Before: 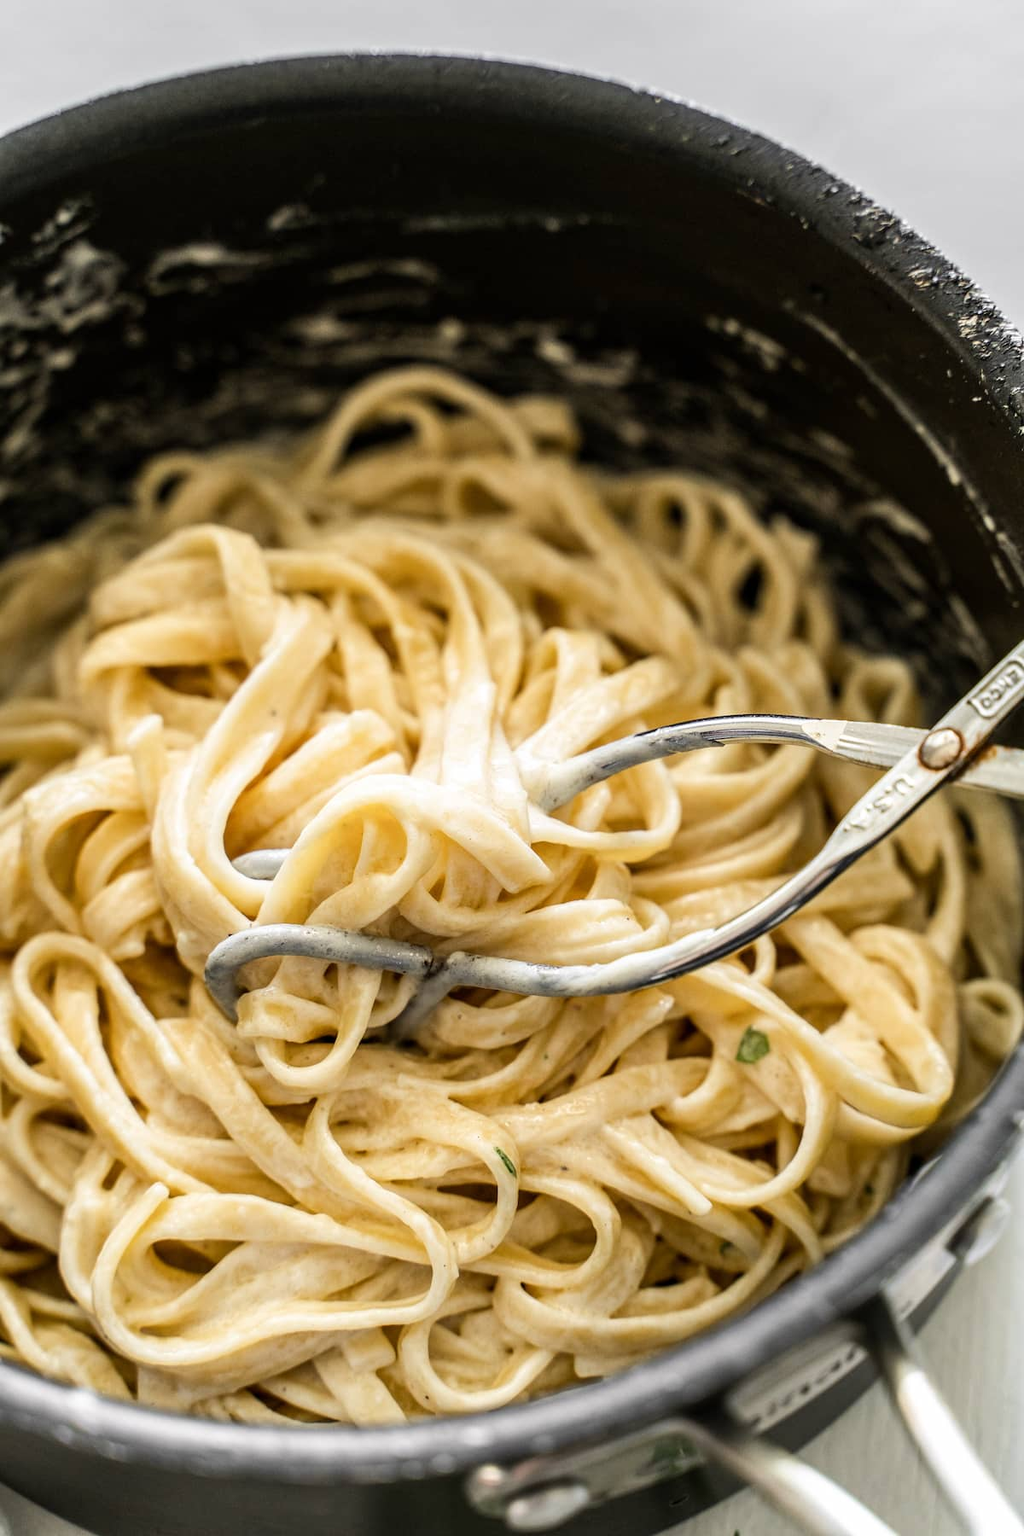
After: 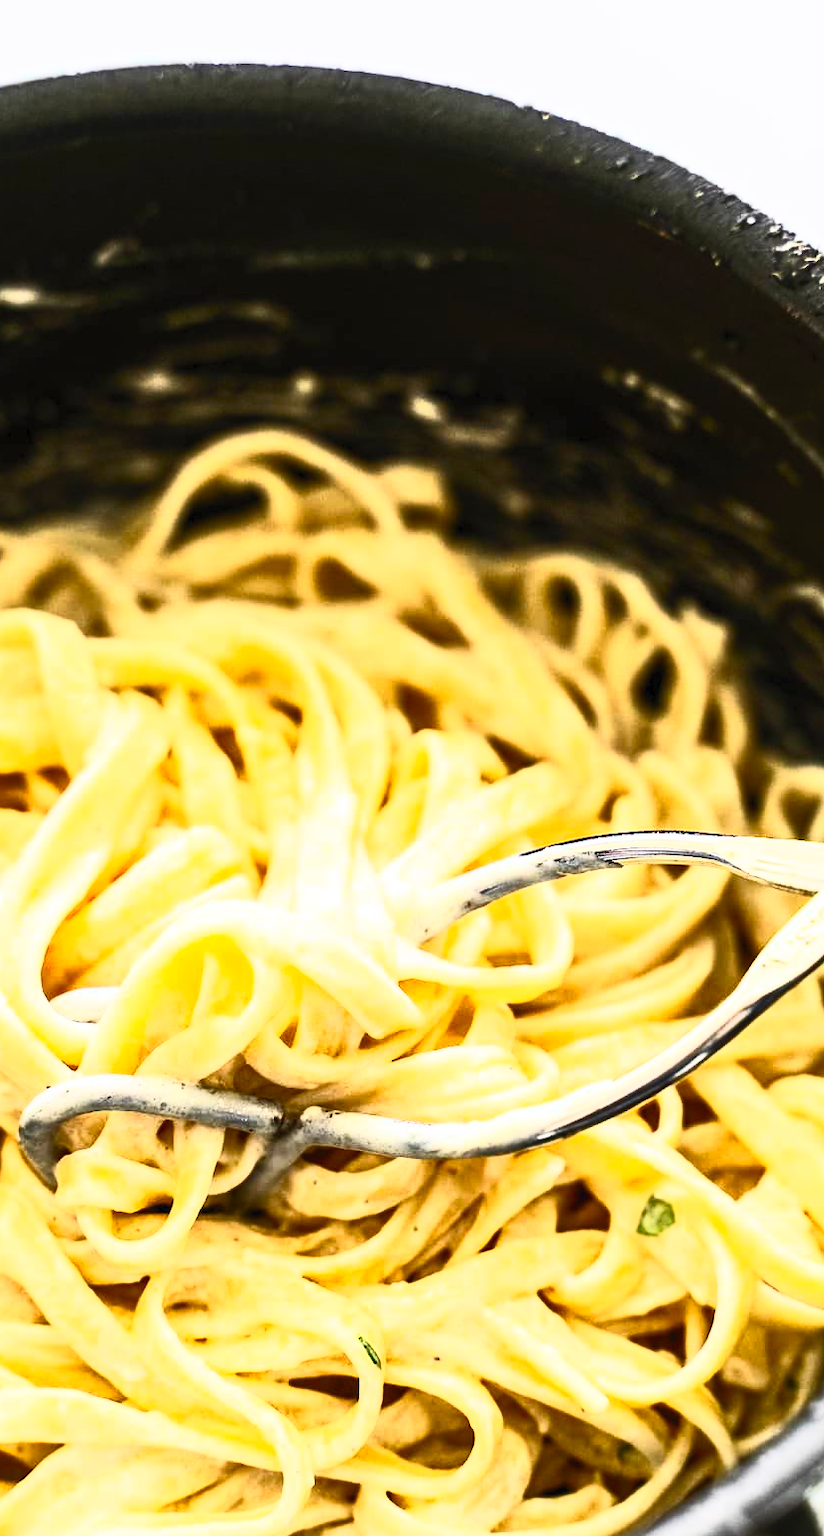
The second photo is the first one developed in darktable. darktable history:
rgb curve: mode RGB, independent channels
crop: left 18.479%, right 12.2%, bottom 13.971%
contrast brightness saturation: contrast 0.83, brightness 0.59, saturation 0.59
